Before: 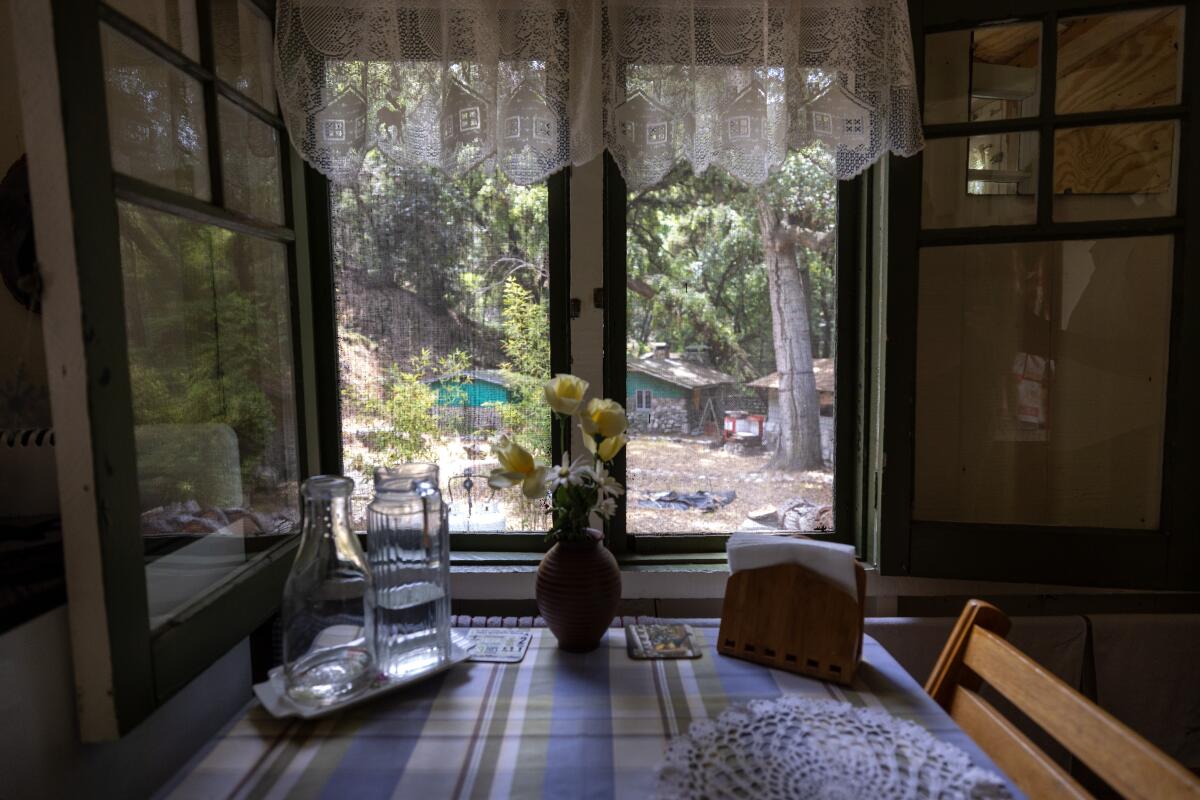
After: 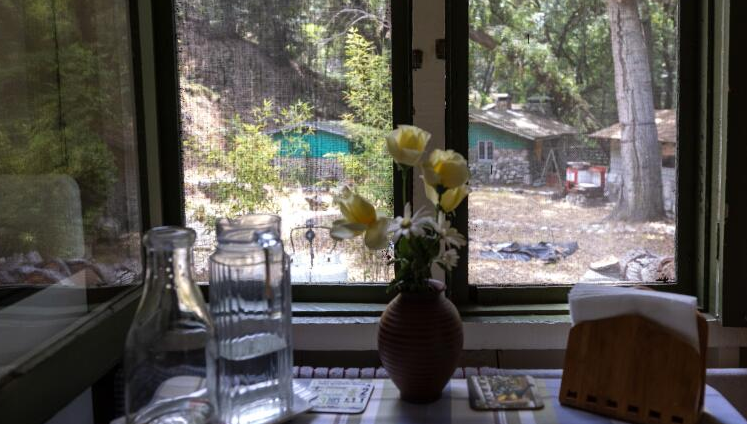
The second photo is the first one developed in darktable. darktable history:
crop: left 13.181%, top 31.182%, right 24.531%, bottom 15.814%
